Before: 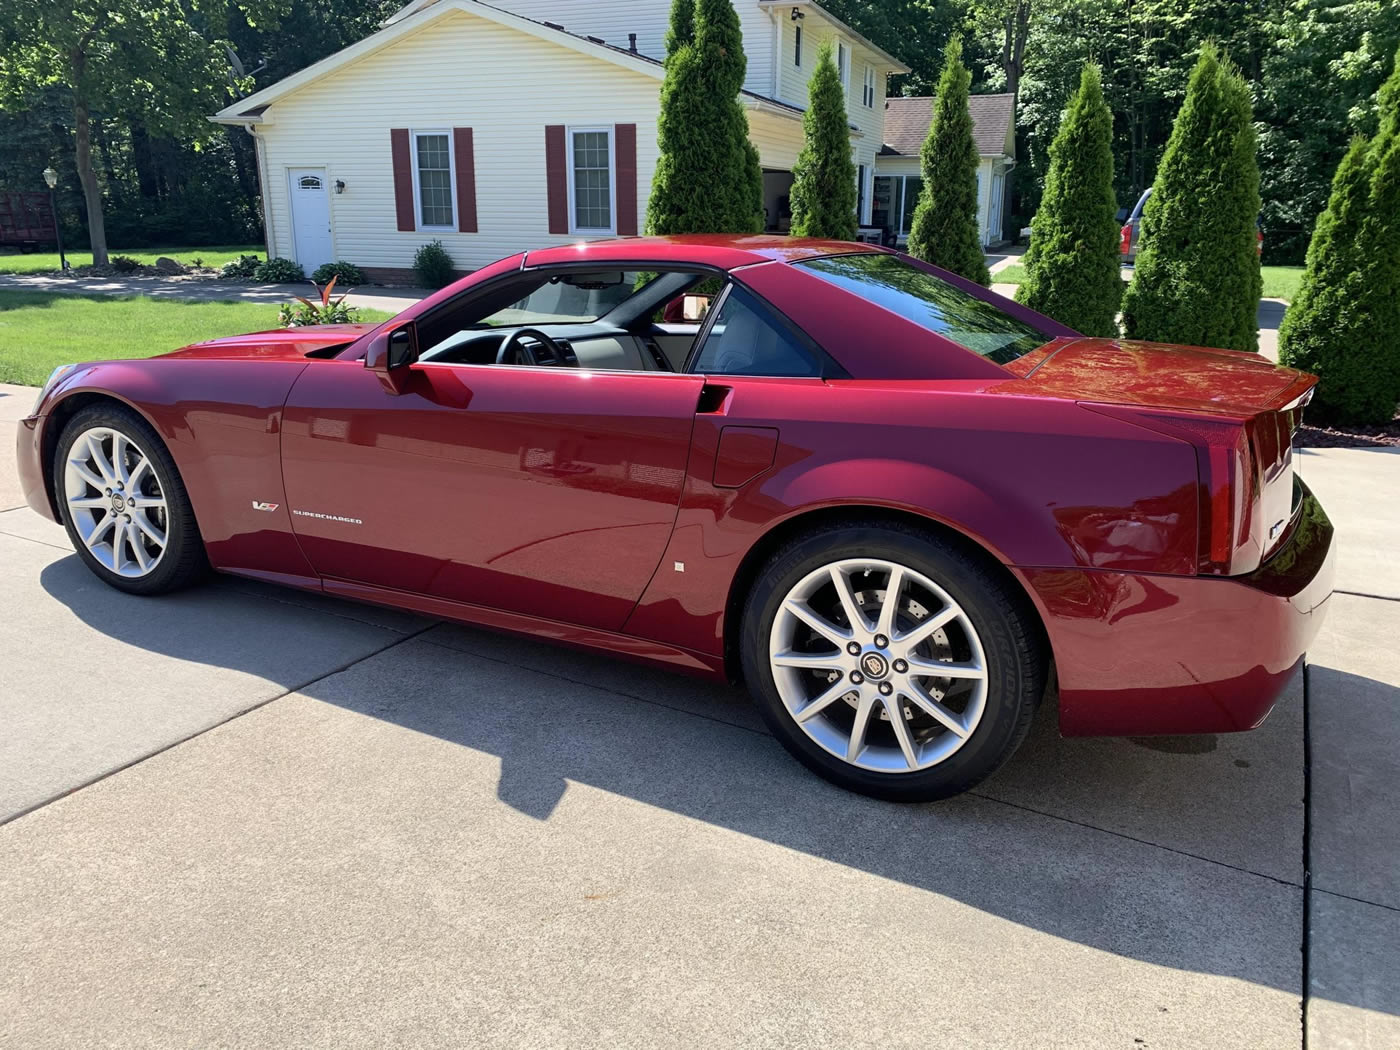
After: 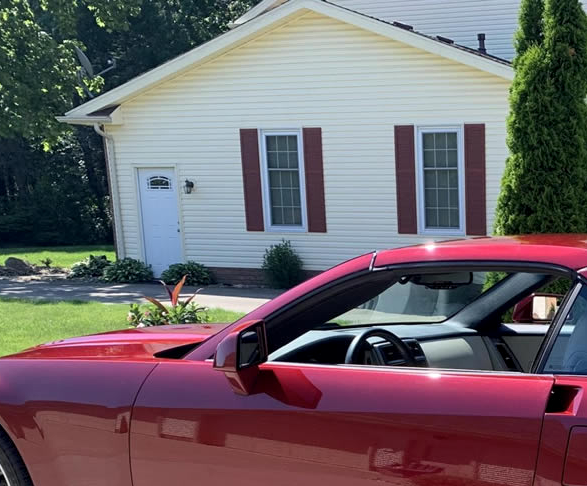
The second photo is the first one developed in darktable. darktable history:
crop and rotate: left 10.817%, top 0.062%, right 47.194%, bottom 53.626%
local contrast: highlights 100%, shadows 100%, detail 120%, midtone range 0.2
